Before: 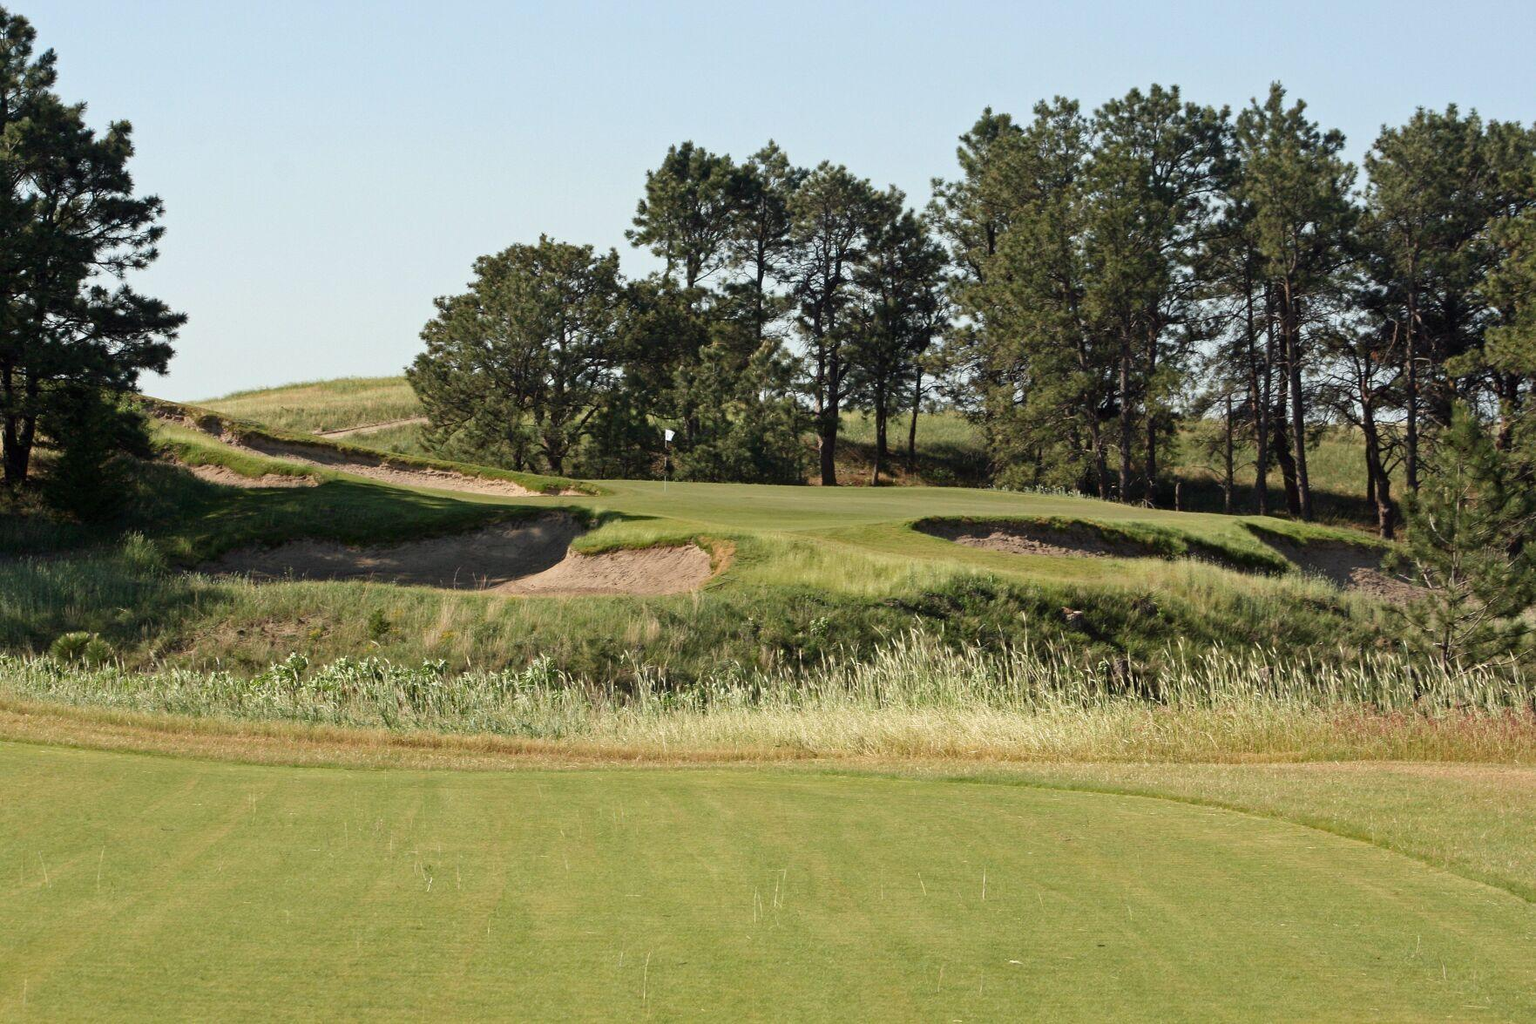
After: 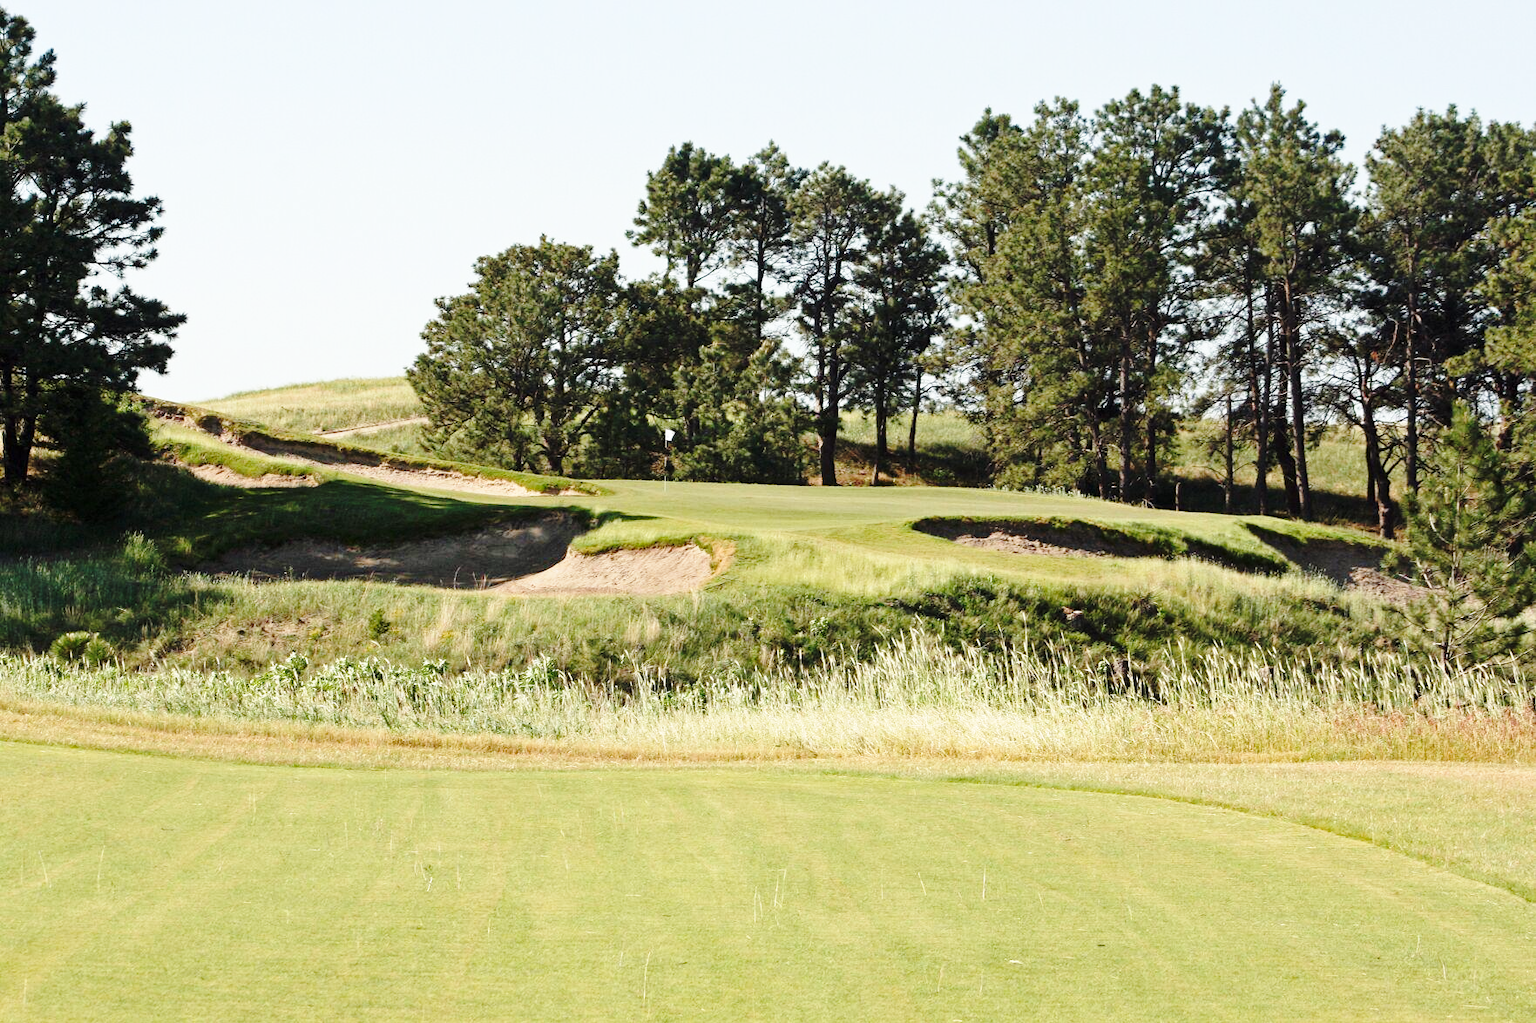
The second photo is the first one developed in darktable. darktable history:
base curve: curves: ch0 [(0, 0) (0.032, 0.037) (0.105, 0.228) (0.435, 0.76) (0.856, 0.983) (1, 1)], preserve colors none
contrast brightness saturation: saturation -0.05
